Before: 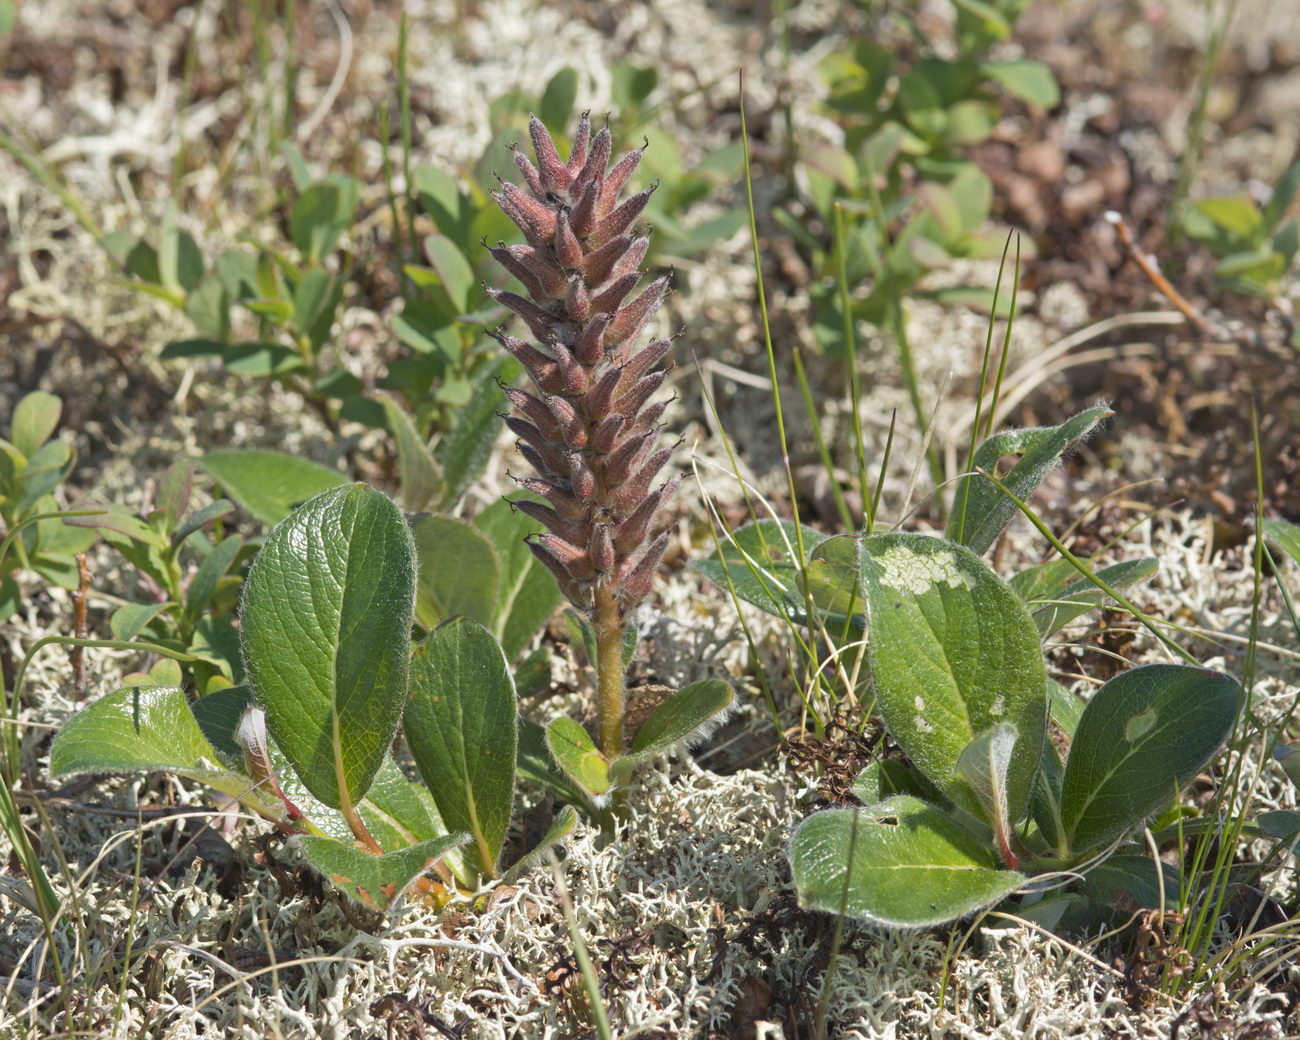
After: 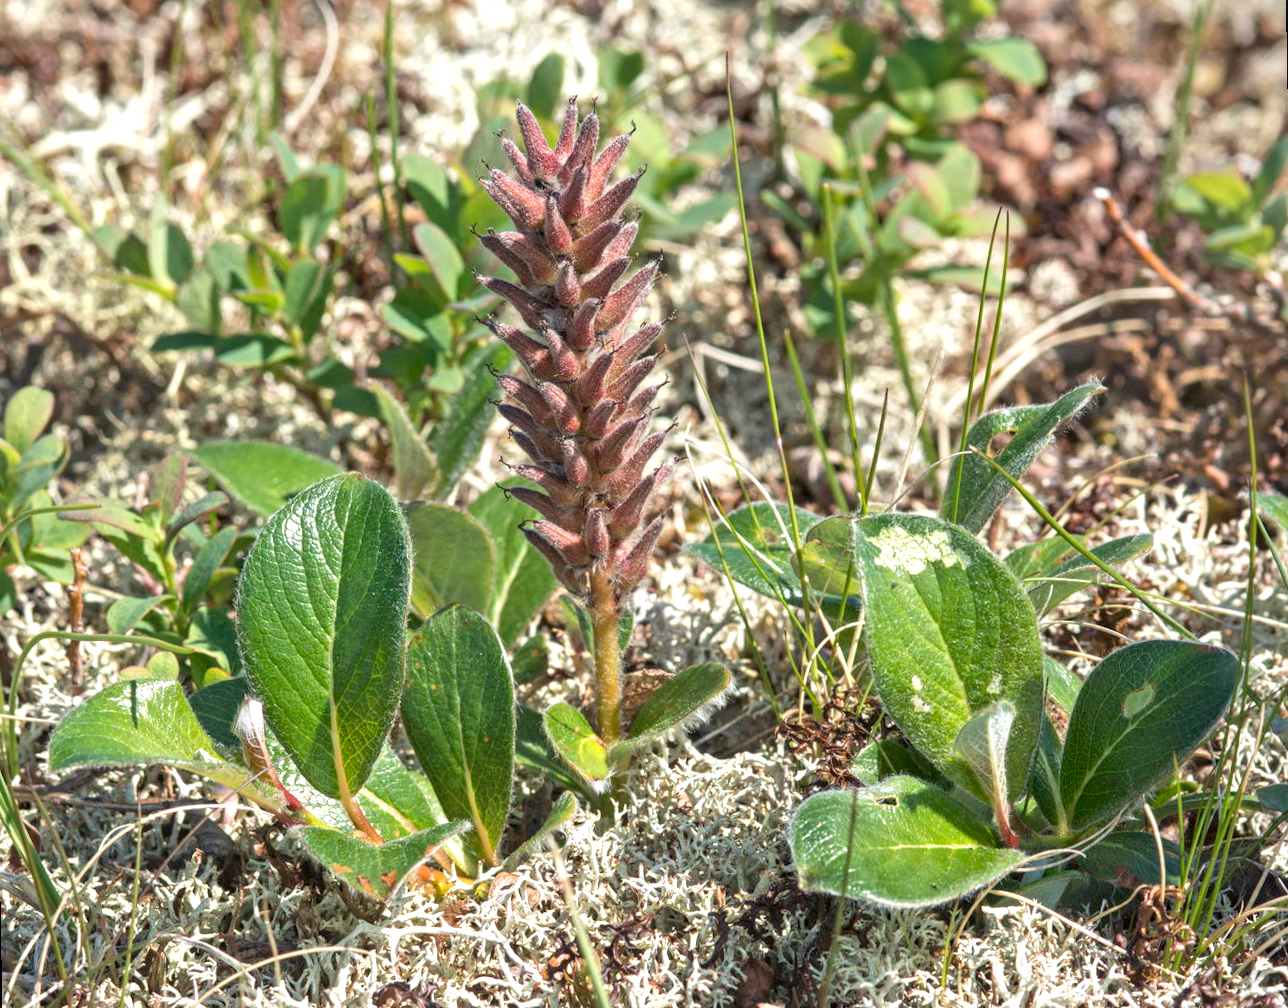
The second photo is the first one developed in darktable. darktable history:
local contrast: detail 130%
rotate and perspective: rotation -1°, crop left 0.011, crop right 0.989, crop top 0.025, crop bottom 0.975
exposure: black level correction 0, exposure 0.5 EV, compensate exposure bias true, compensate highlight preservation false
